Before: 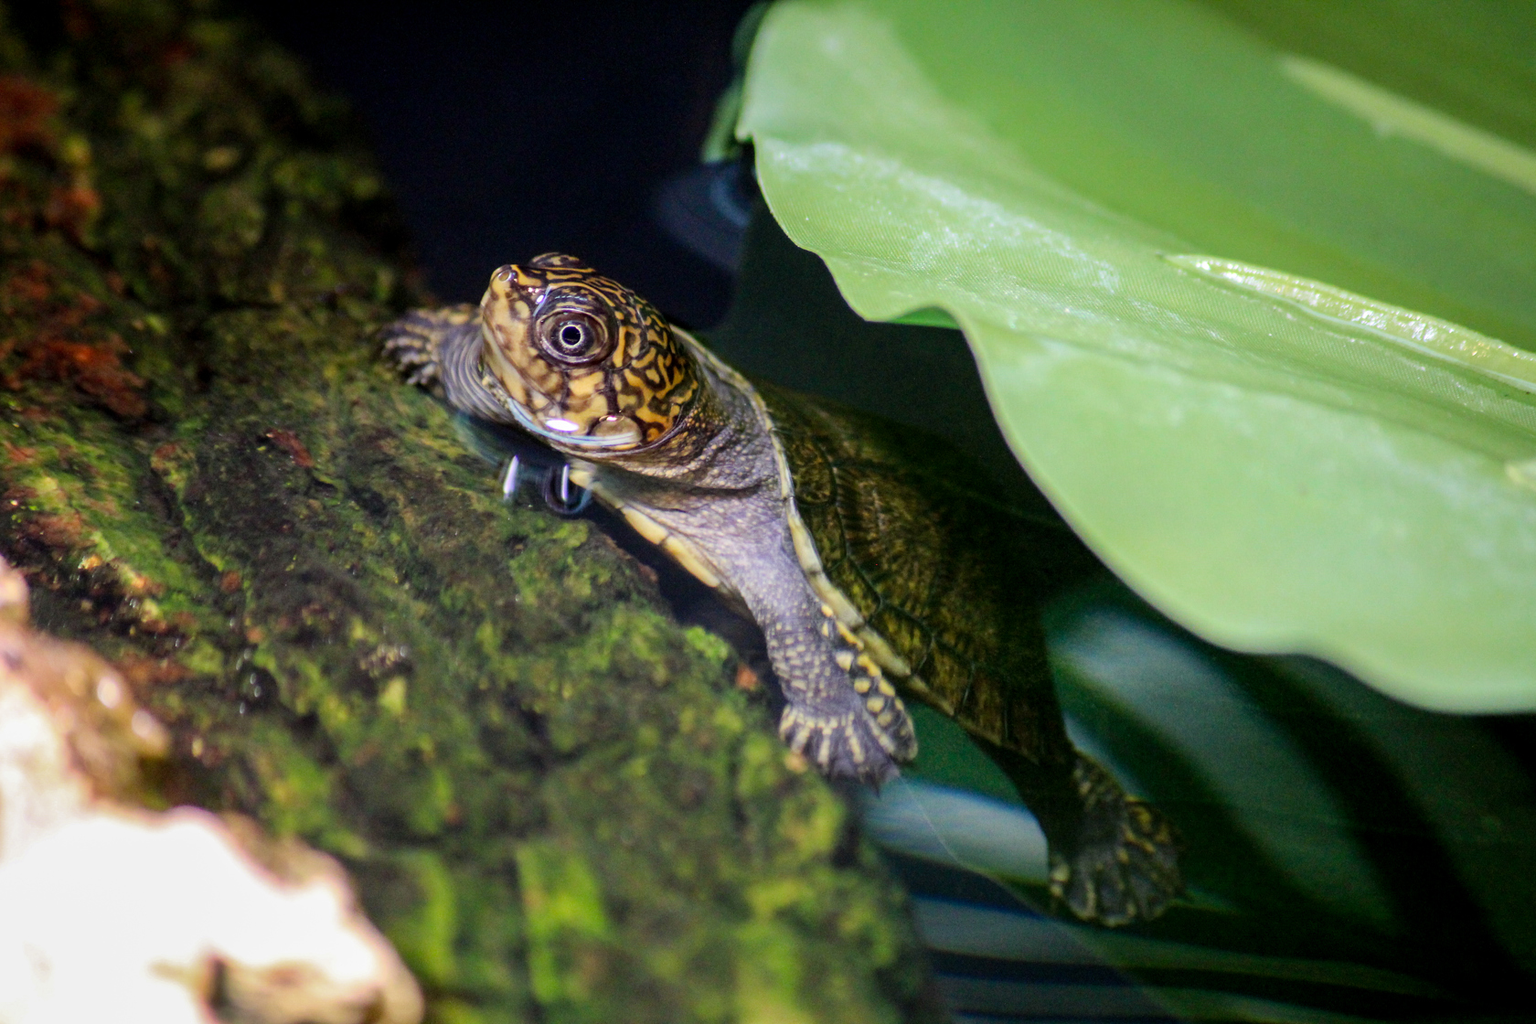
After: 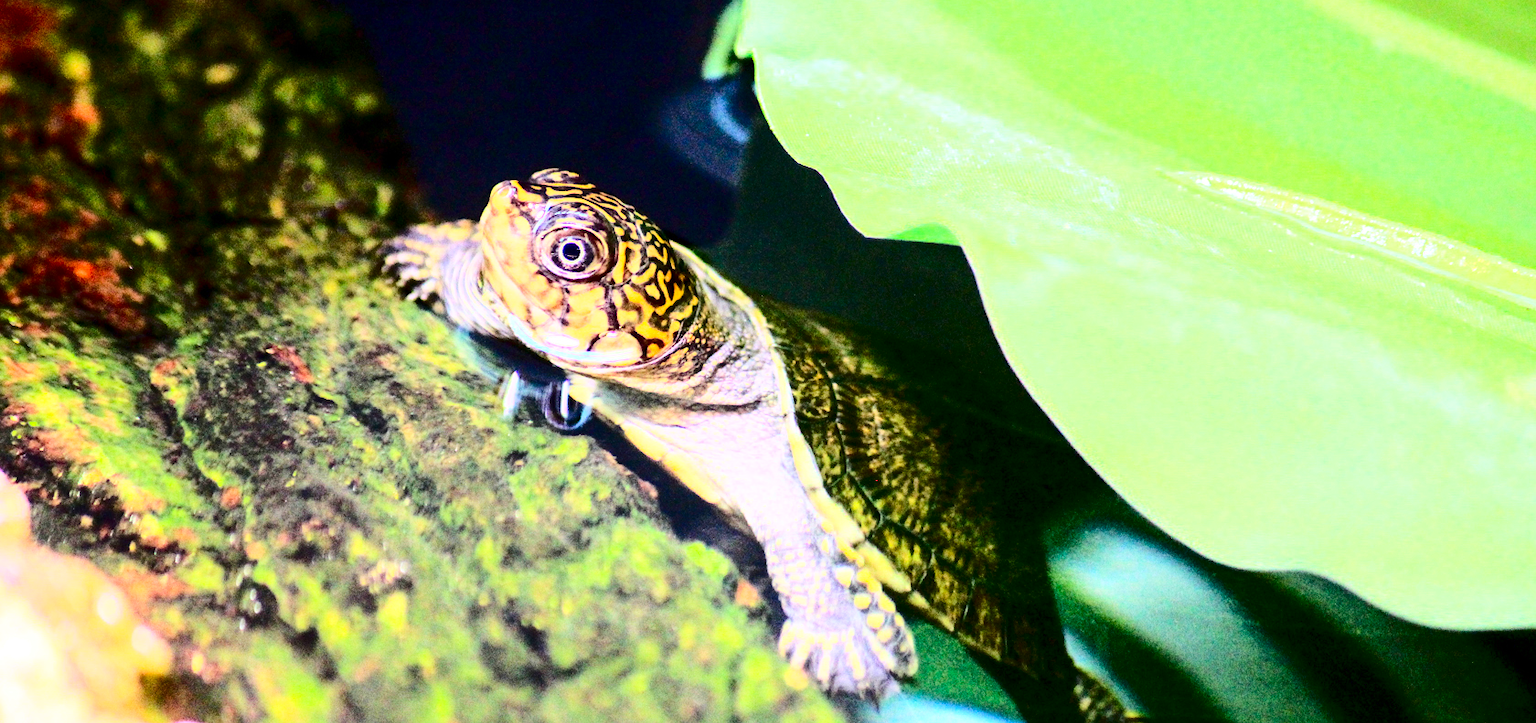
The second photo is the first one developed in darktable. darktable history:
crop and rotate: top 8.293%, bottom 20.996%
exposure: black level correction 0, exposure 1.1 EV, compensate exposure bias true, compensate highlight preservation false
base curve: curves: ch0 [(0, 0) (0.025, 0.046) (0.112, 0.277) (0.467, 0.74) (0.814, 0.929) (1, 0.942)]
contrast brightness saturation: contrast 0.32, brightness -0.08, saturation 0.17
